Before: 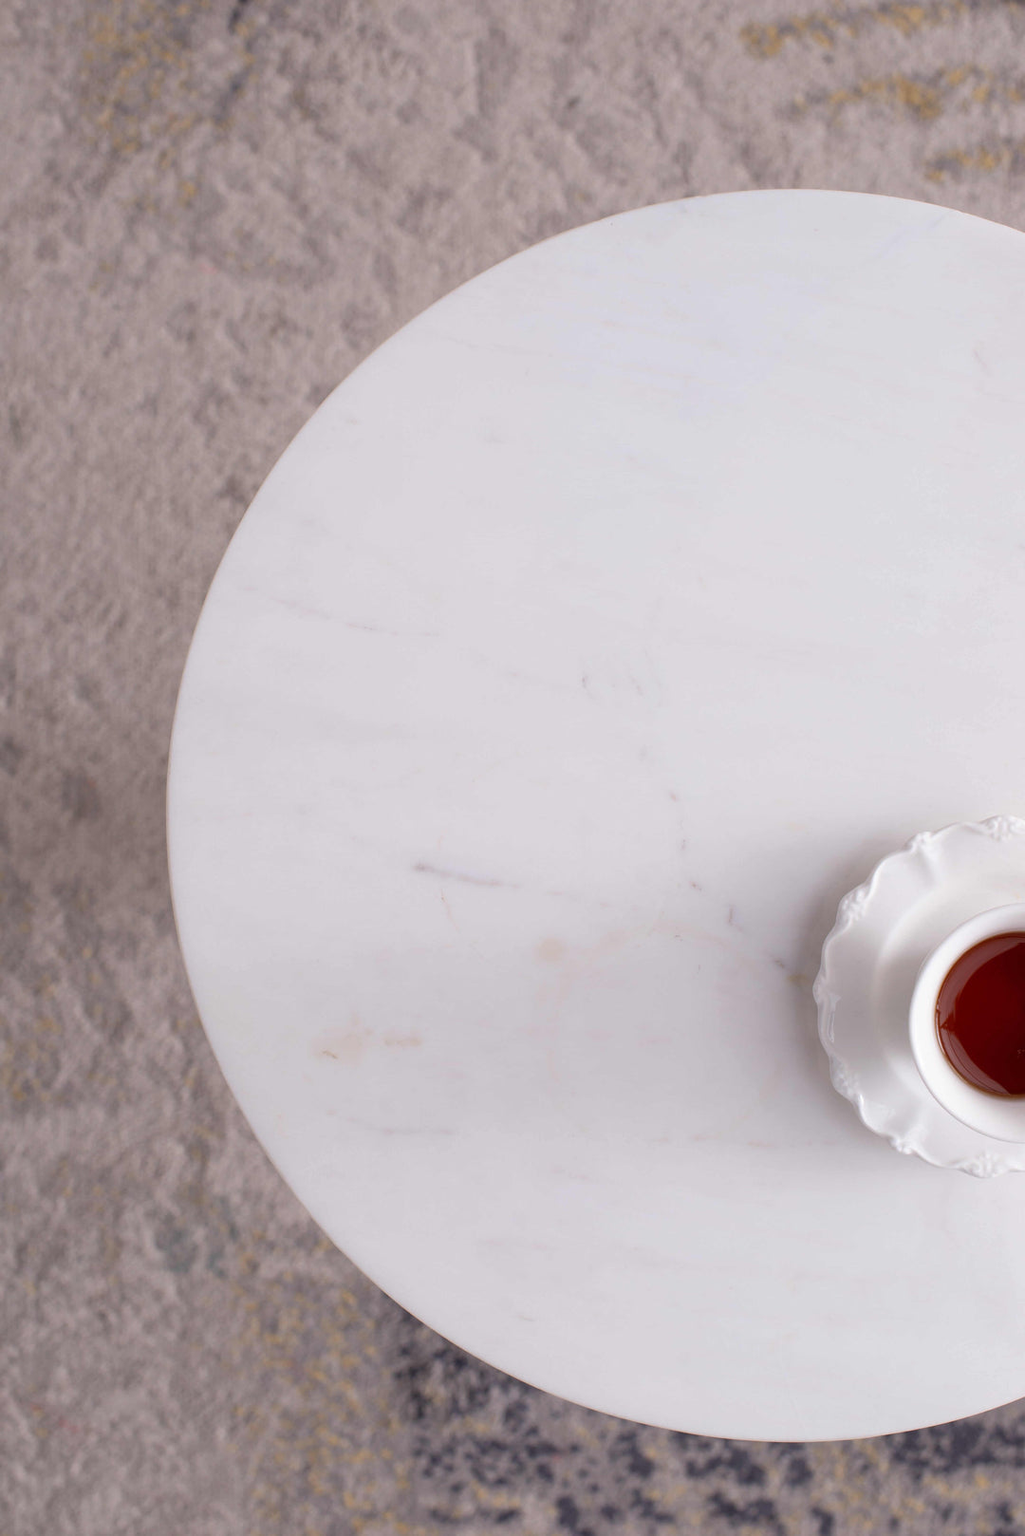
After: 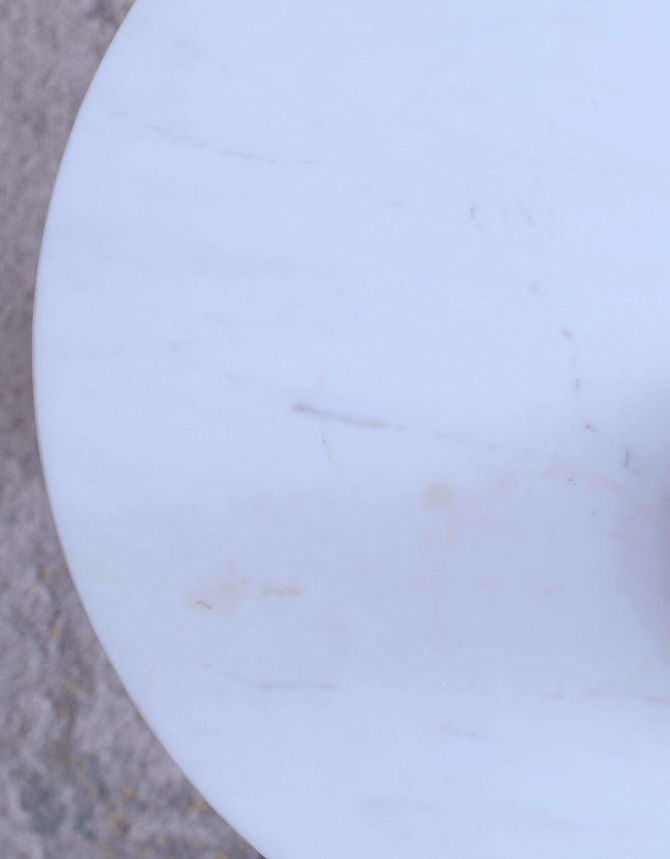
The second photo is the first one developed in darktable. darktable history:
crop: left 13.312%, top 31.28%, right 24.627%, bottom 15.582%
white balance: red 0.926, green 1.003, blue 1.133
